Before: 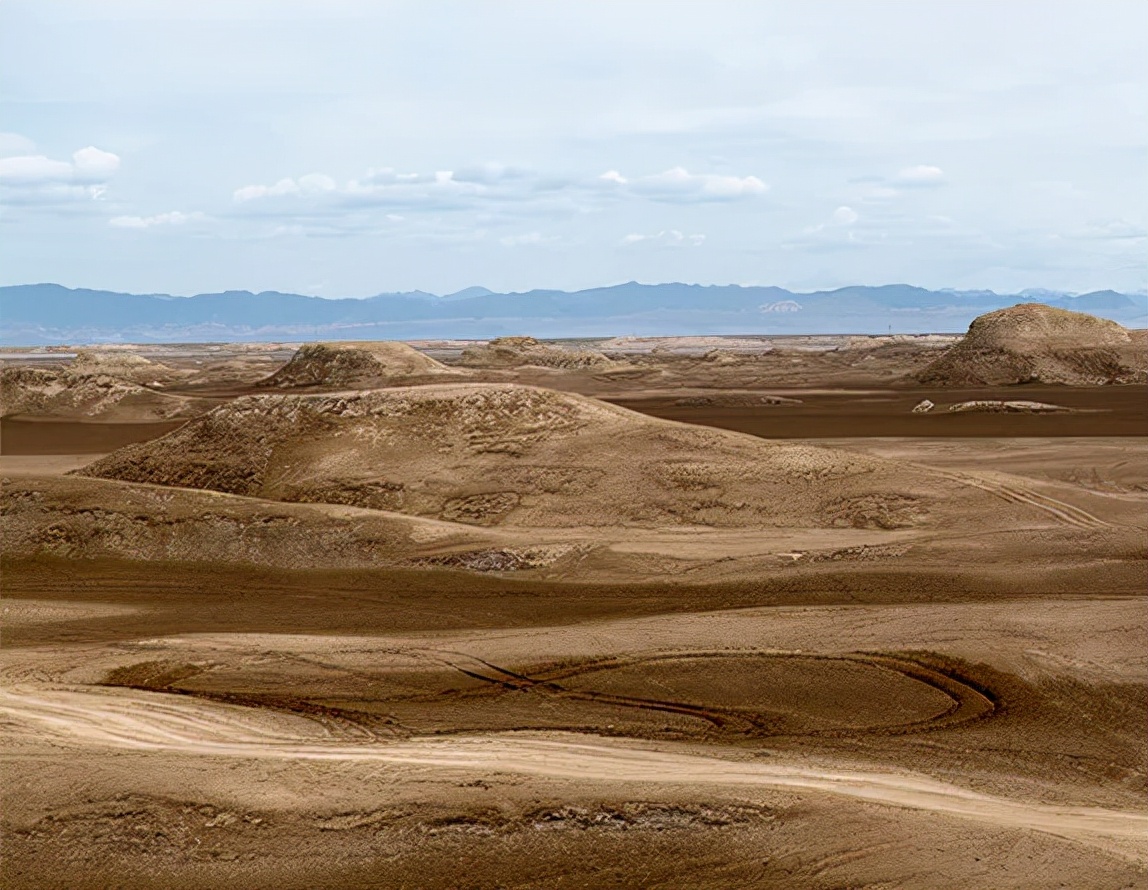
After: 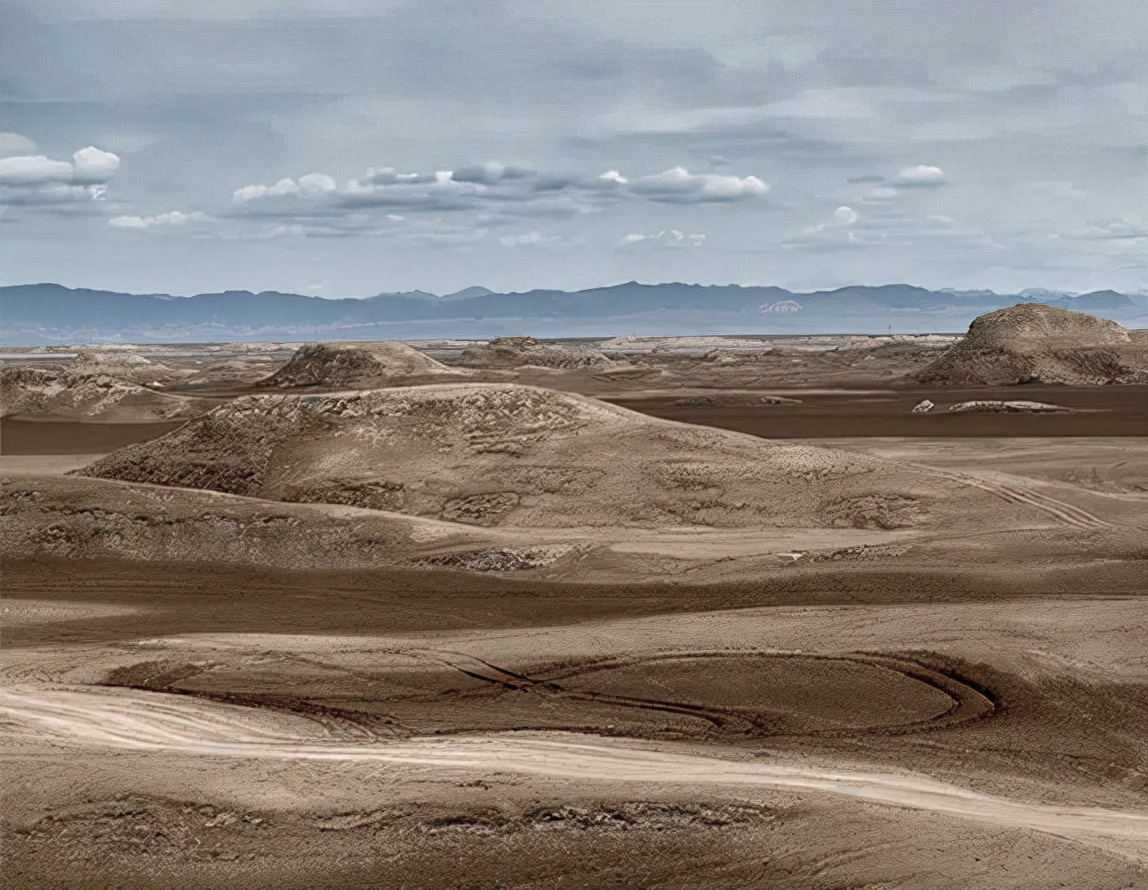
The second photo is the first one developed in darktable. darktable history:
color zones: curves: ch0 [(0, 0.559) (0.153, 0.551) (0.229, 0.5) (0.429, 0.5) (0.571, 0.5) (0.714, 0.5) (0.857, 0.5) (1, 0.559)]; ch1 [(0, 0.417) (0.112, 0.336) (0.213, 0.26) (0.429, 0.34) (0.571, 0.35) (0.683, 0.331) (0.857, 0.344) (1, 0.417)]
shadows and highlights: shadows 24.25, highlights -78.89, soften with gaussian
